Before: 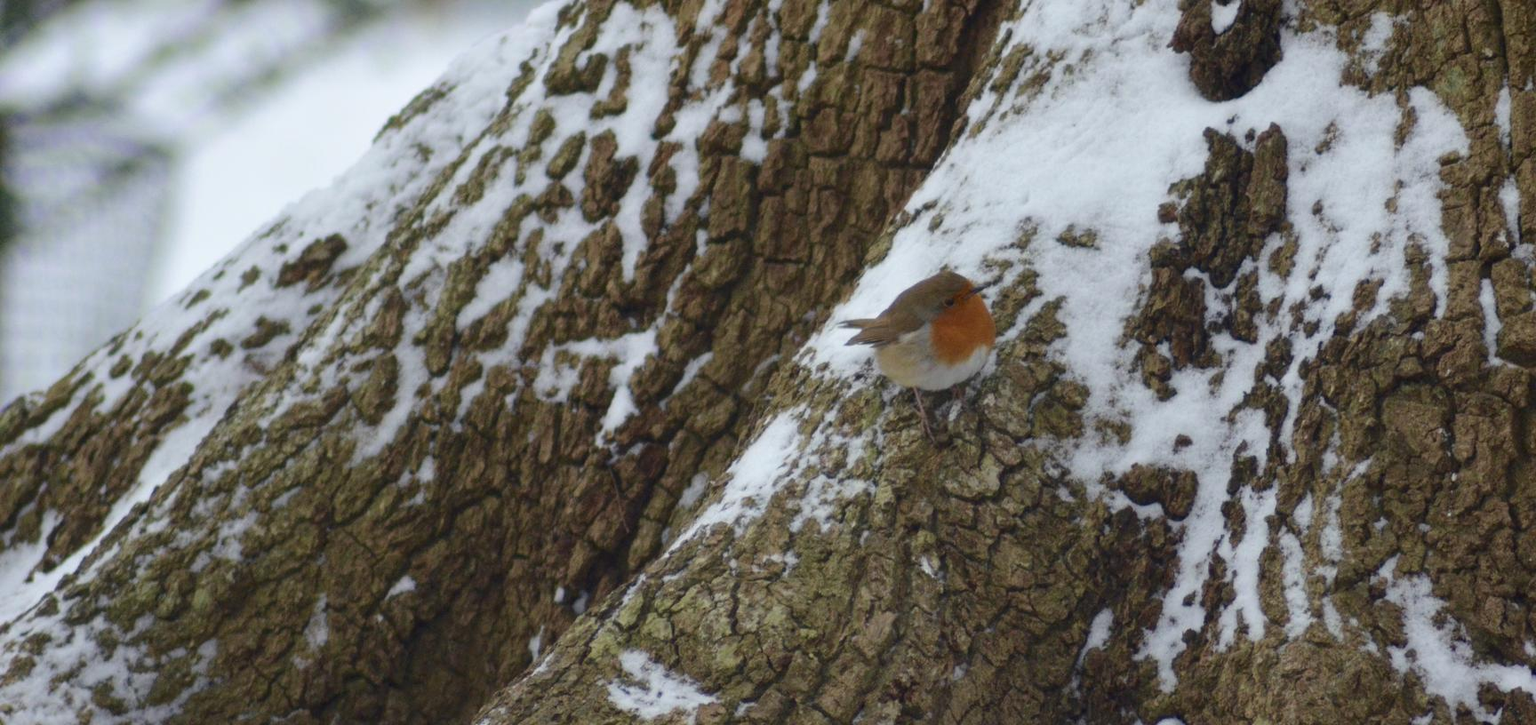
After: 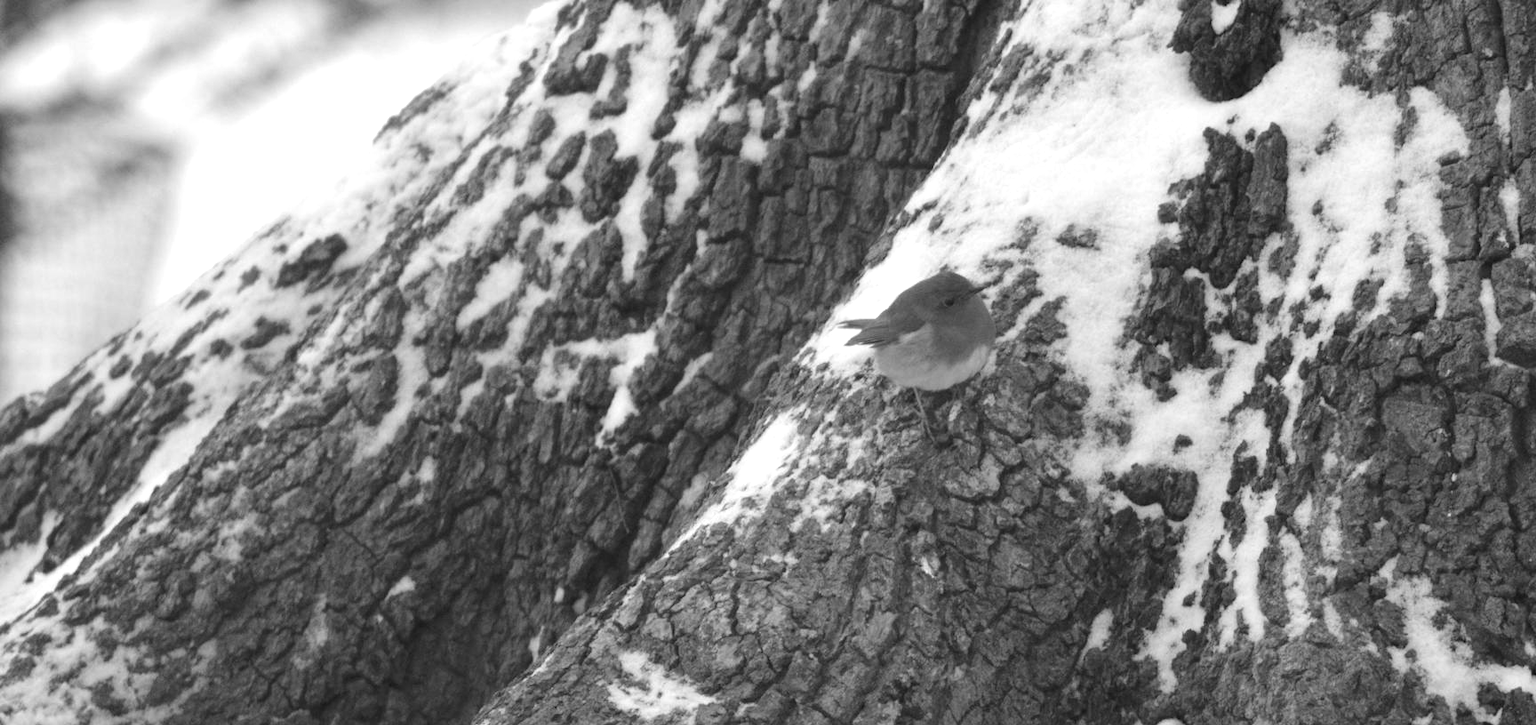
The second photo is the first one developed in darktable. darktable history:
exposure: exposure 0.6 EV, compensate highlight preservation false
monochrome: a -4.13, b 5.16, size 1
